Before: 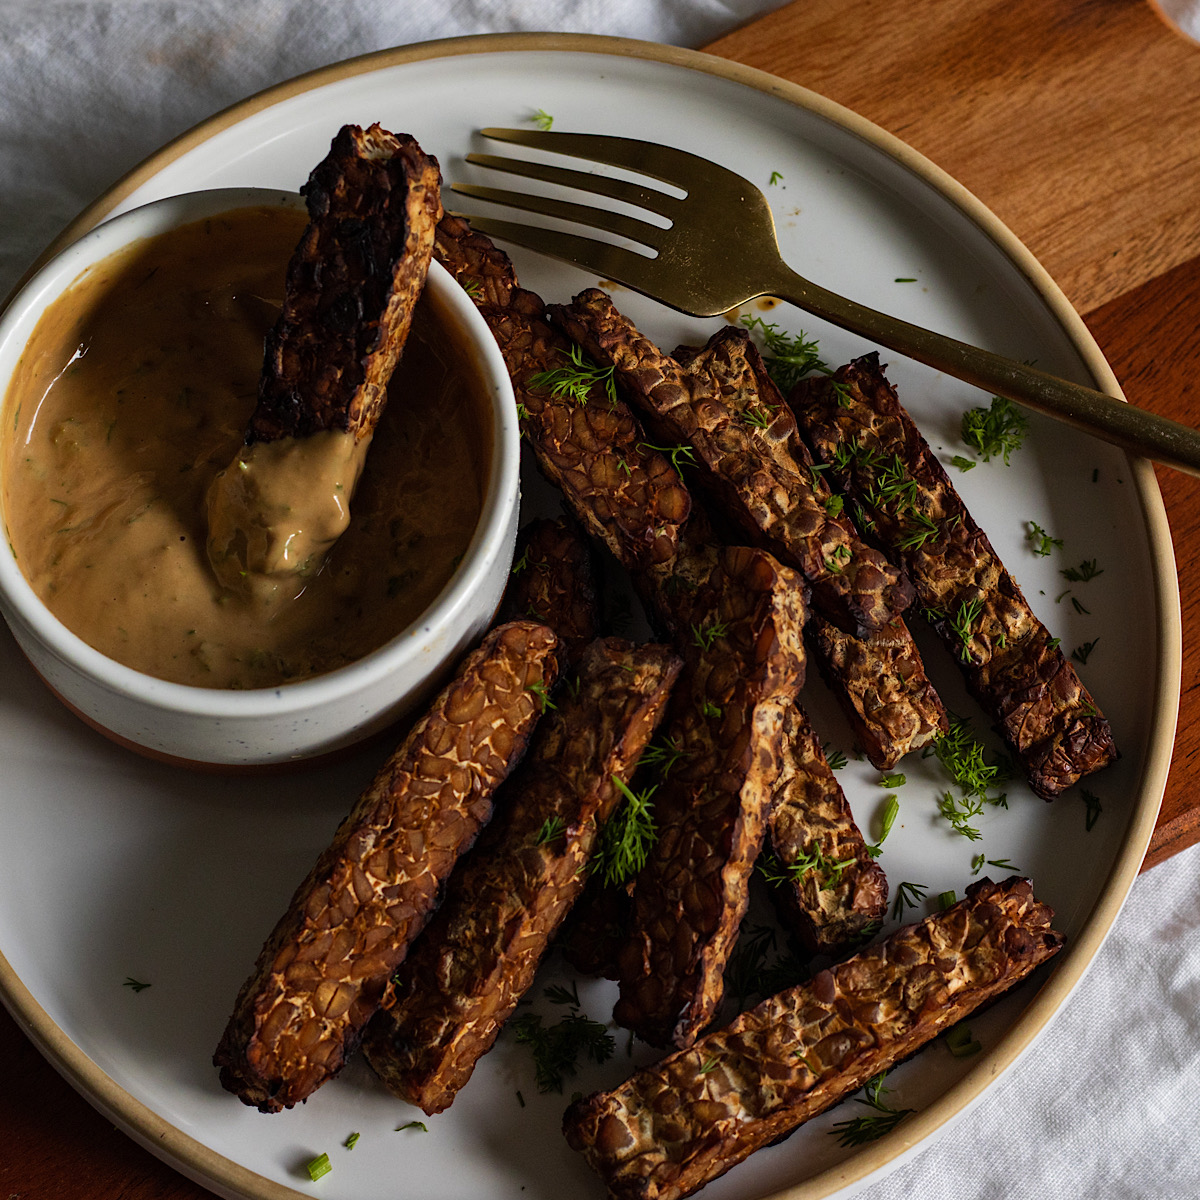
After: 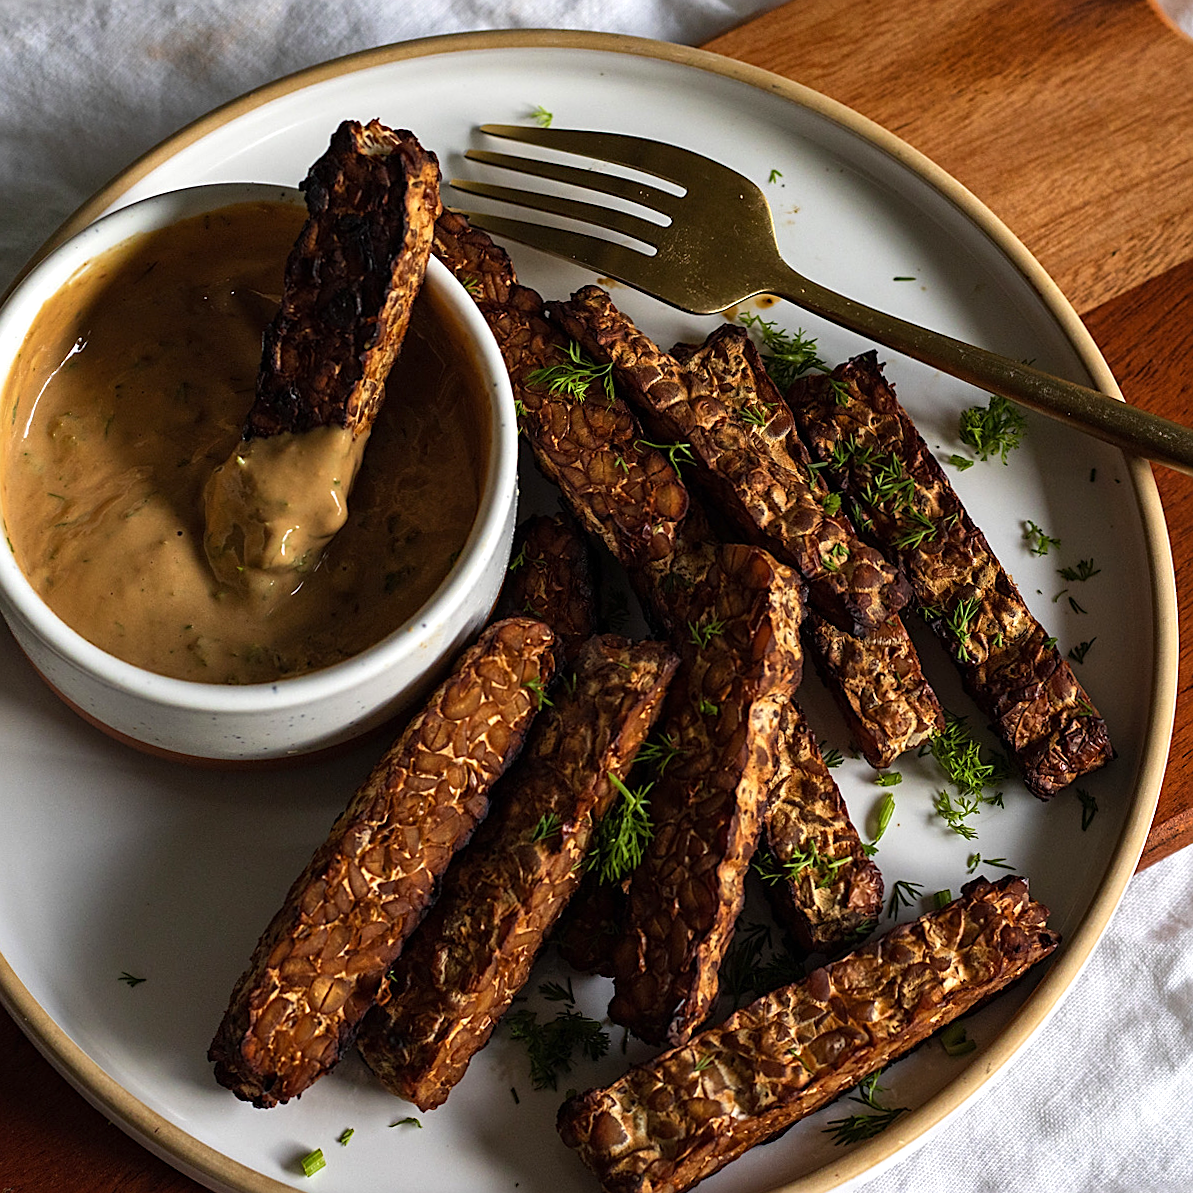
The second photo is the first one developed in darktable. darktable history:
crop and rotate: angle -0.296°
exposure: exposure 0.524 EV, compensate exposure bias true, compensate highlight preservation false
sharpen: on, module defaults
